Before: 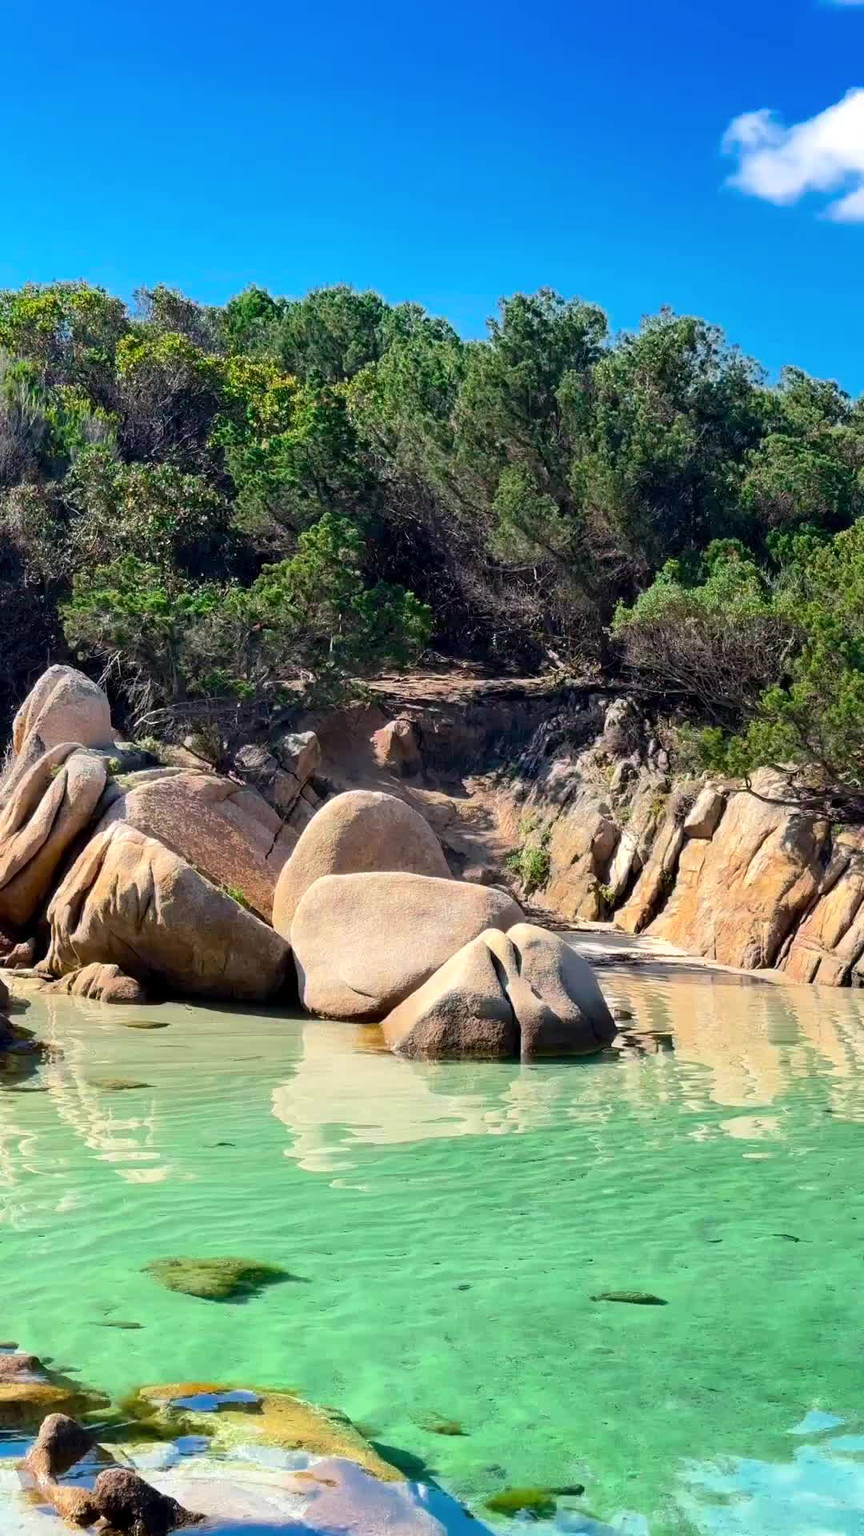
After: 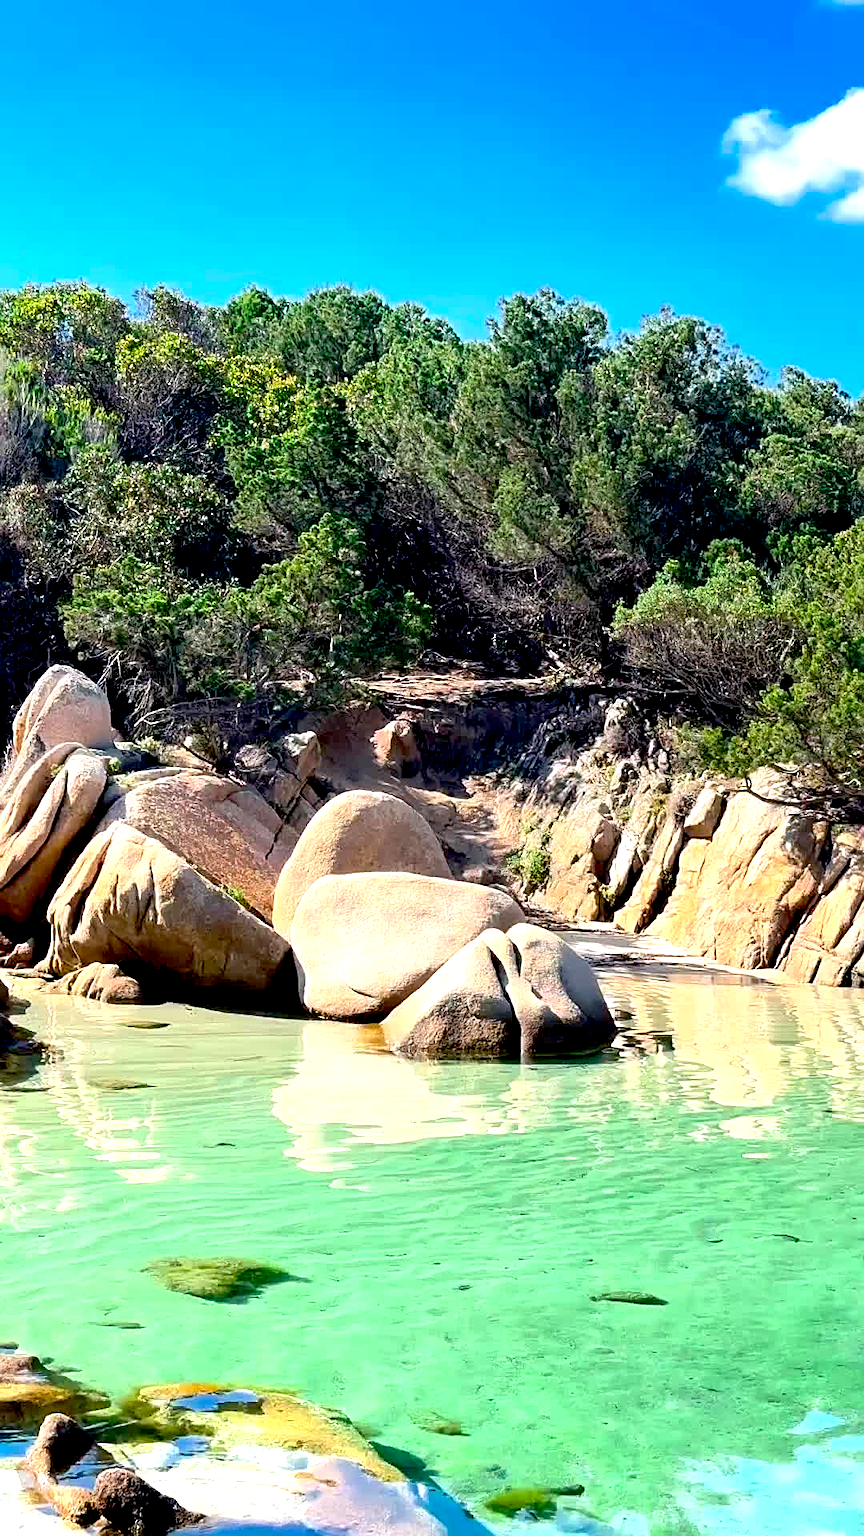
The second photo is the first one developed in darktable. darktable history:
sharpen: on, module defaults
exposure: black level correction 0.012, exposure 0.7 EV, compensate exposure bias true, compensate highlight preservation false
